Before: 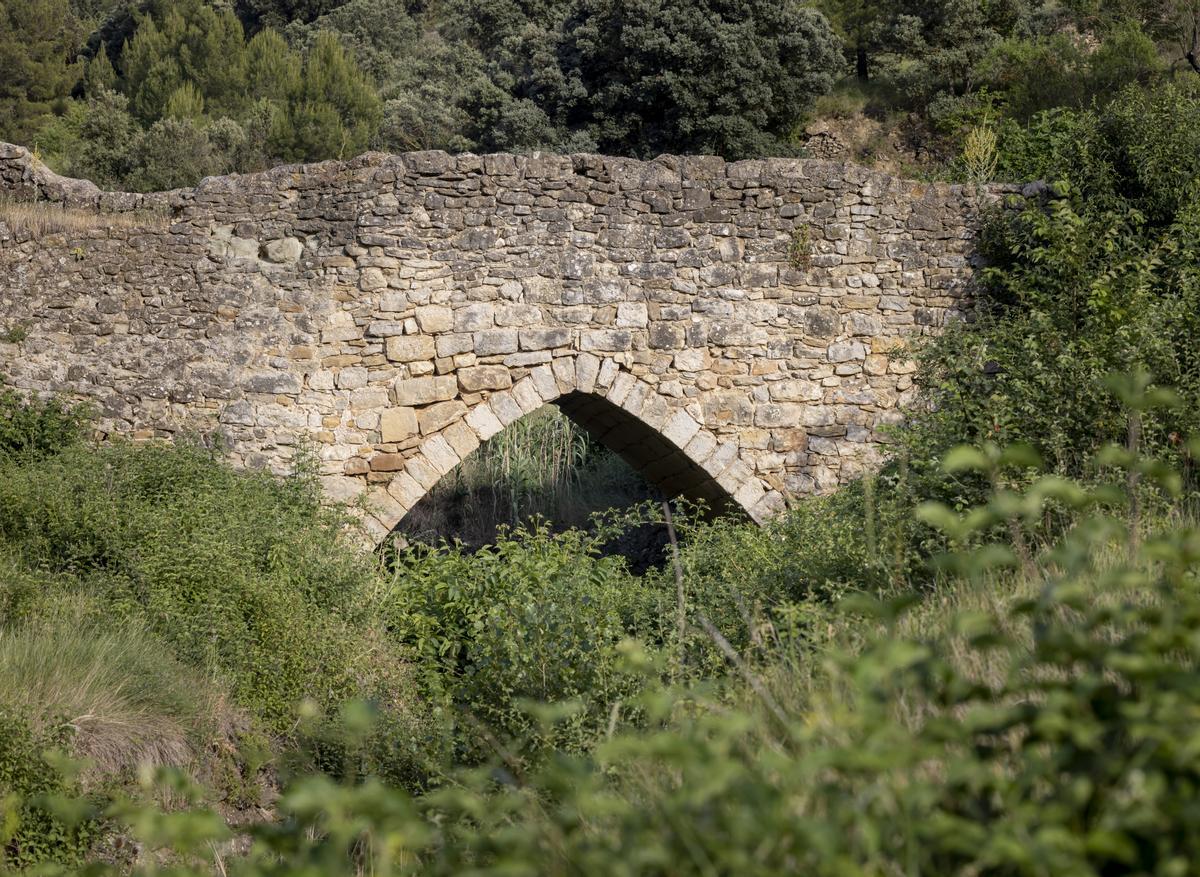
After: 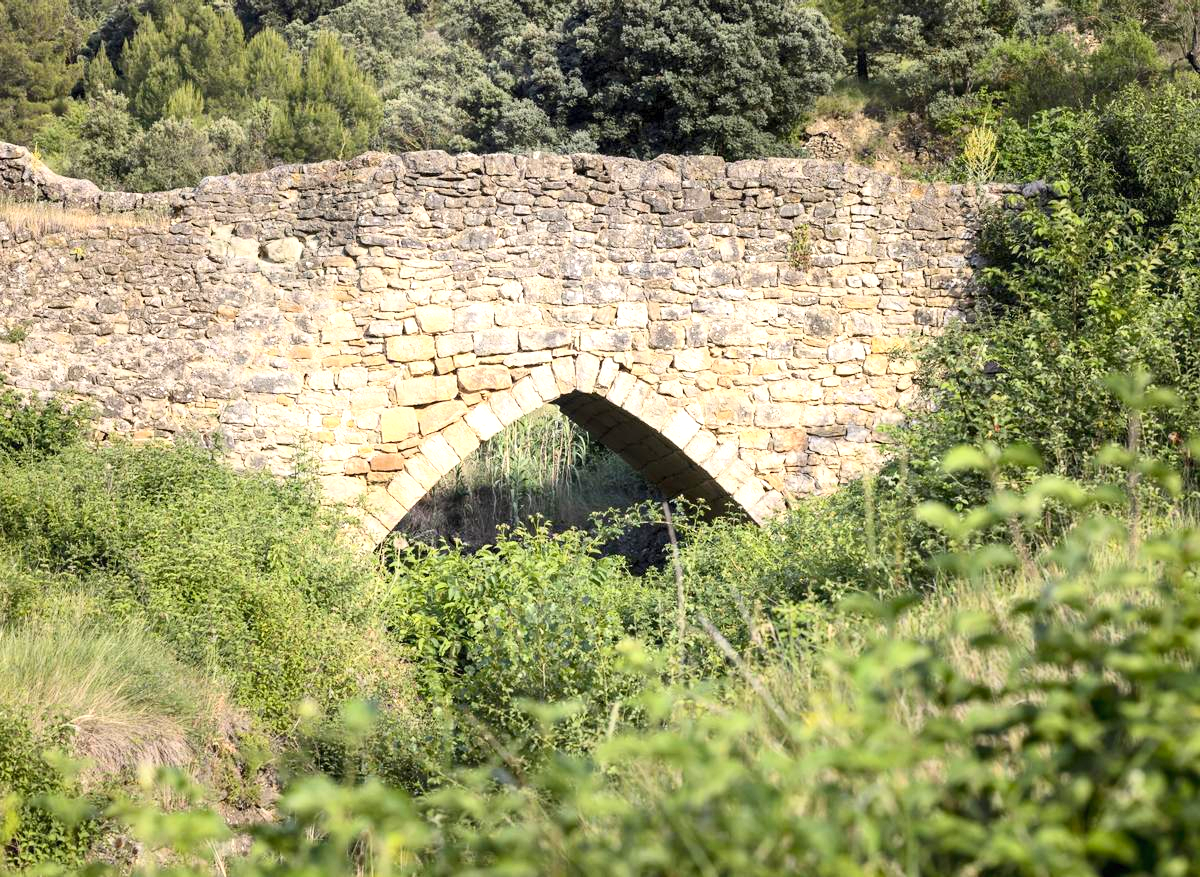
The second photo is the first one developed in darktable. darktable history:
exposure: exposure 0.943 EV, compensate highlight preservation false
contrast brightness saturation: contrast 0.198, brightness 0.161, saturation 0.218
